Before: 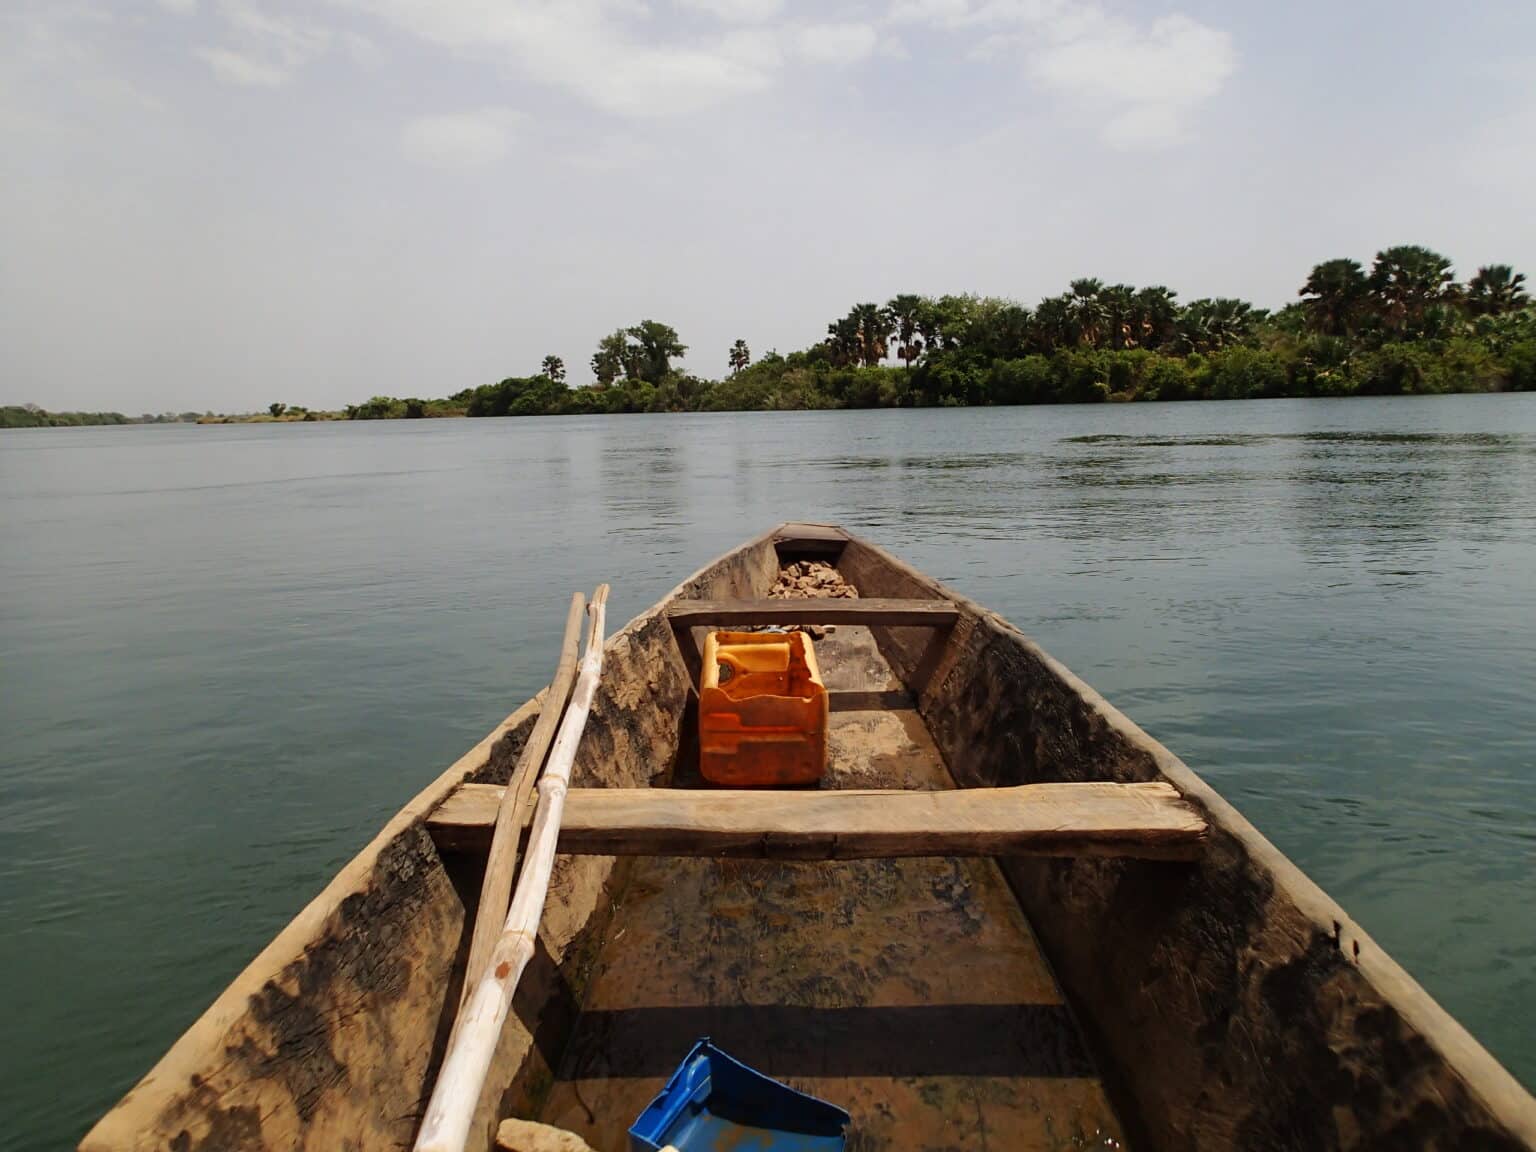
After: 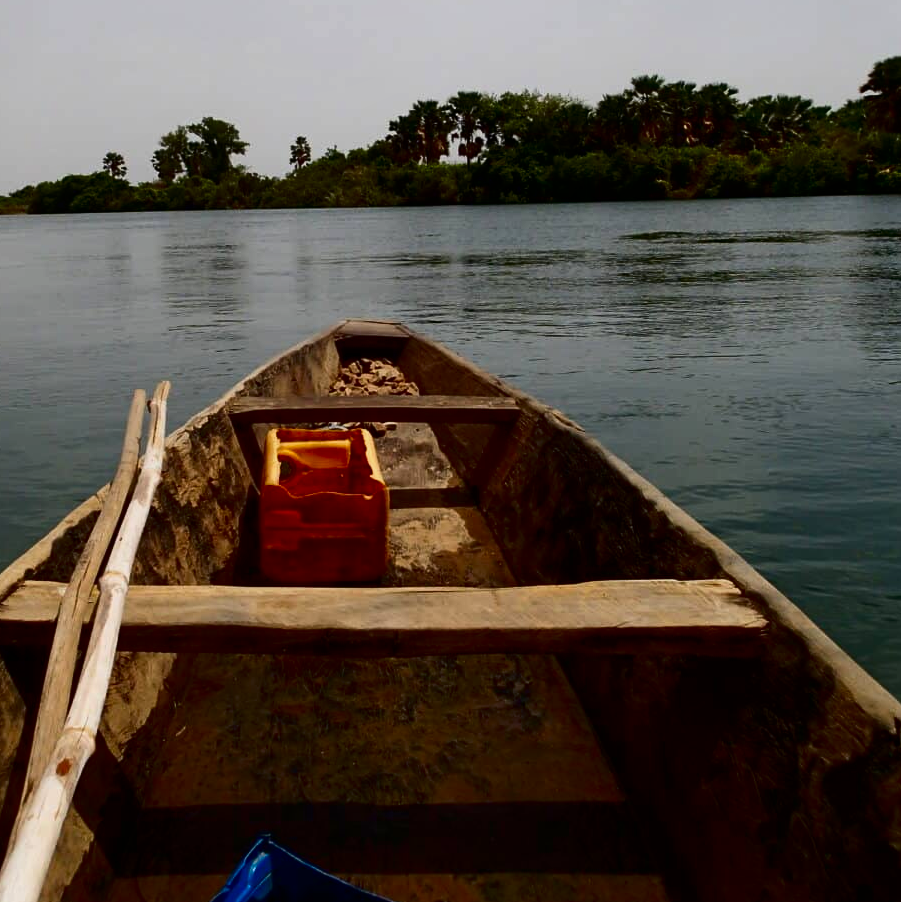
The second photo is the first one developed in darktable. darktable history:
exposure: exposure -0.278 EV, compensate highlight preservation false
tone equalizer: on, module defaults
crop and rotate: left 28.605%, top 17.658%, right 12.731%, bottom 3.974%
contrast brightness saturation: contrast 0.224, brightness -0.183, saturation 0.238
